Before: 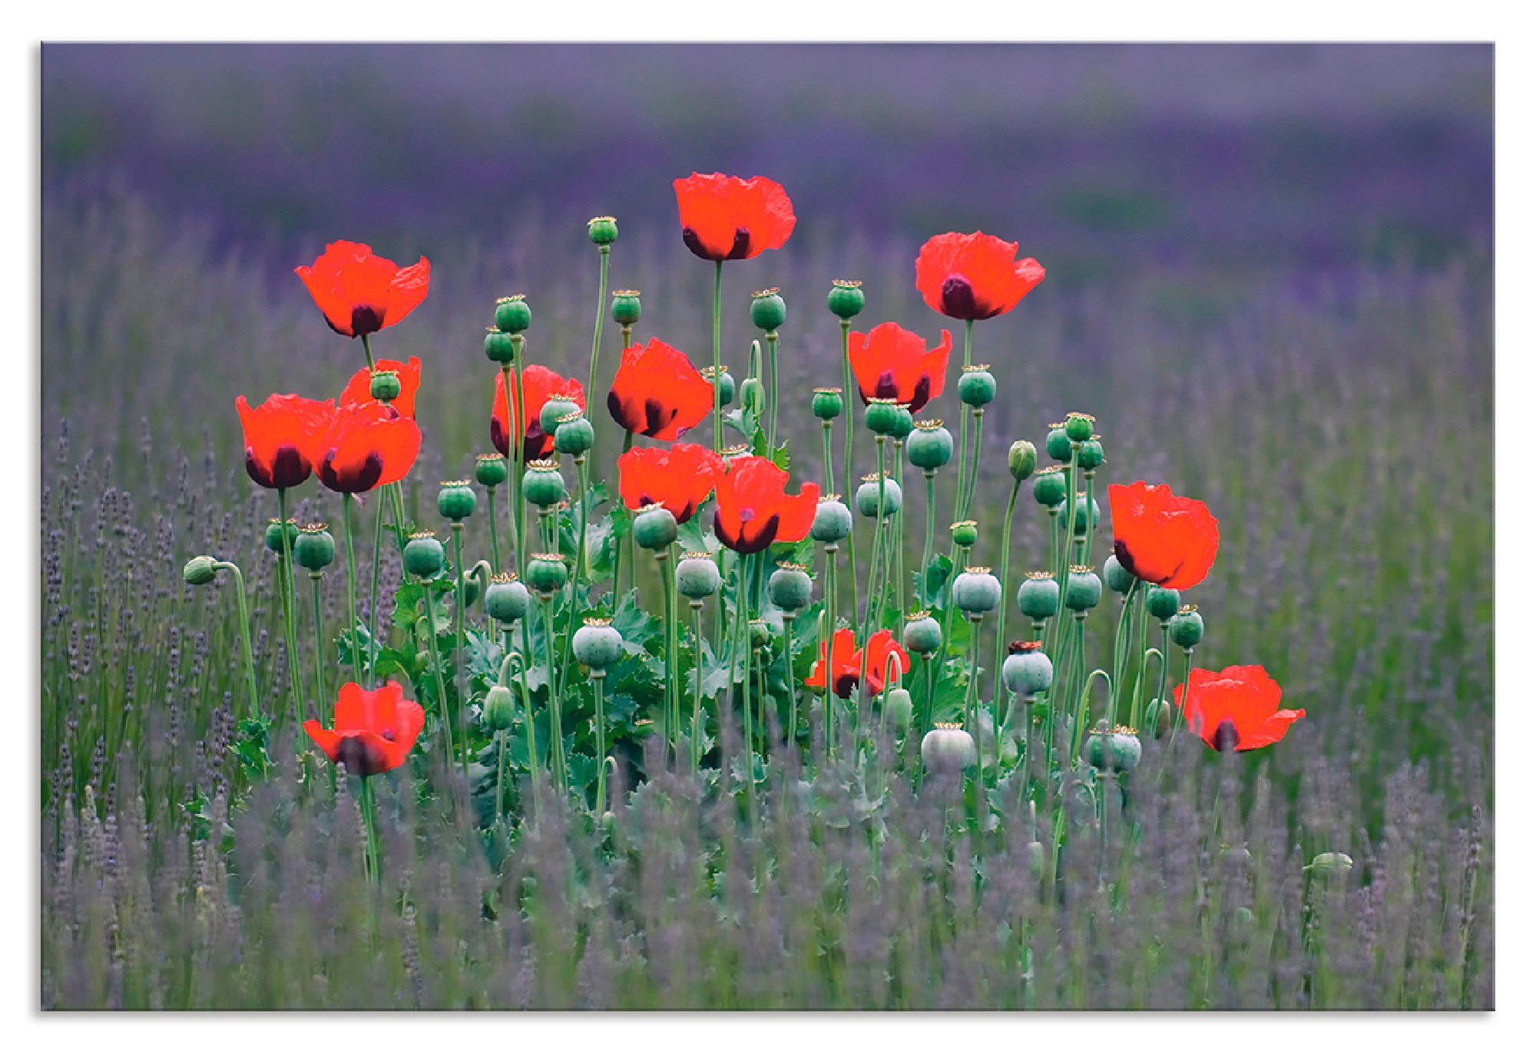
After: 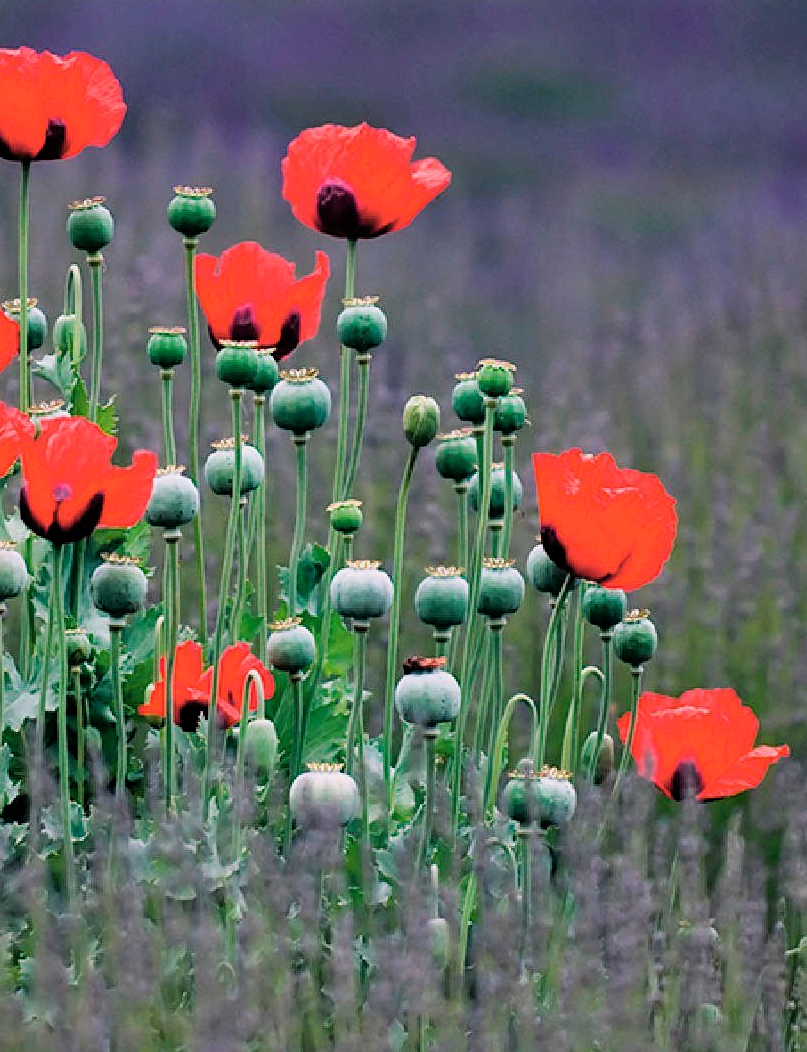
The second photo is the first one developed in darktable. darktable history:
filmic rgb: black relative exposure -4.04 EV, white relative exposure 2.98 EV, hardness 3, contrast 1.409
crop: left 45.538%, top 13.062%, right 14.097%, bottom 10.112%
